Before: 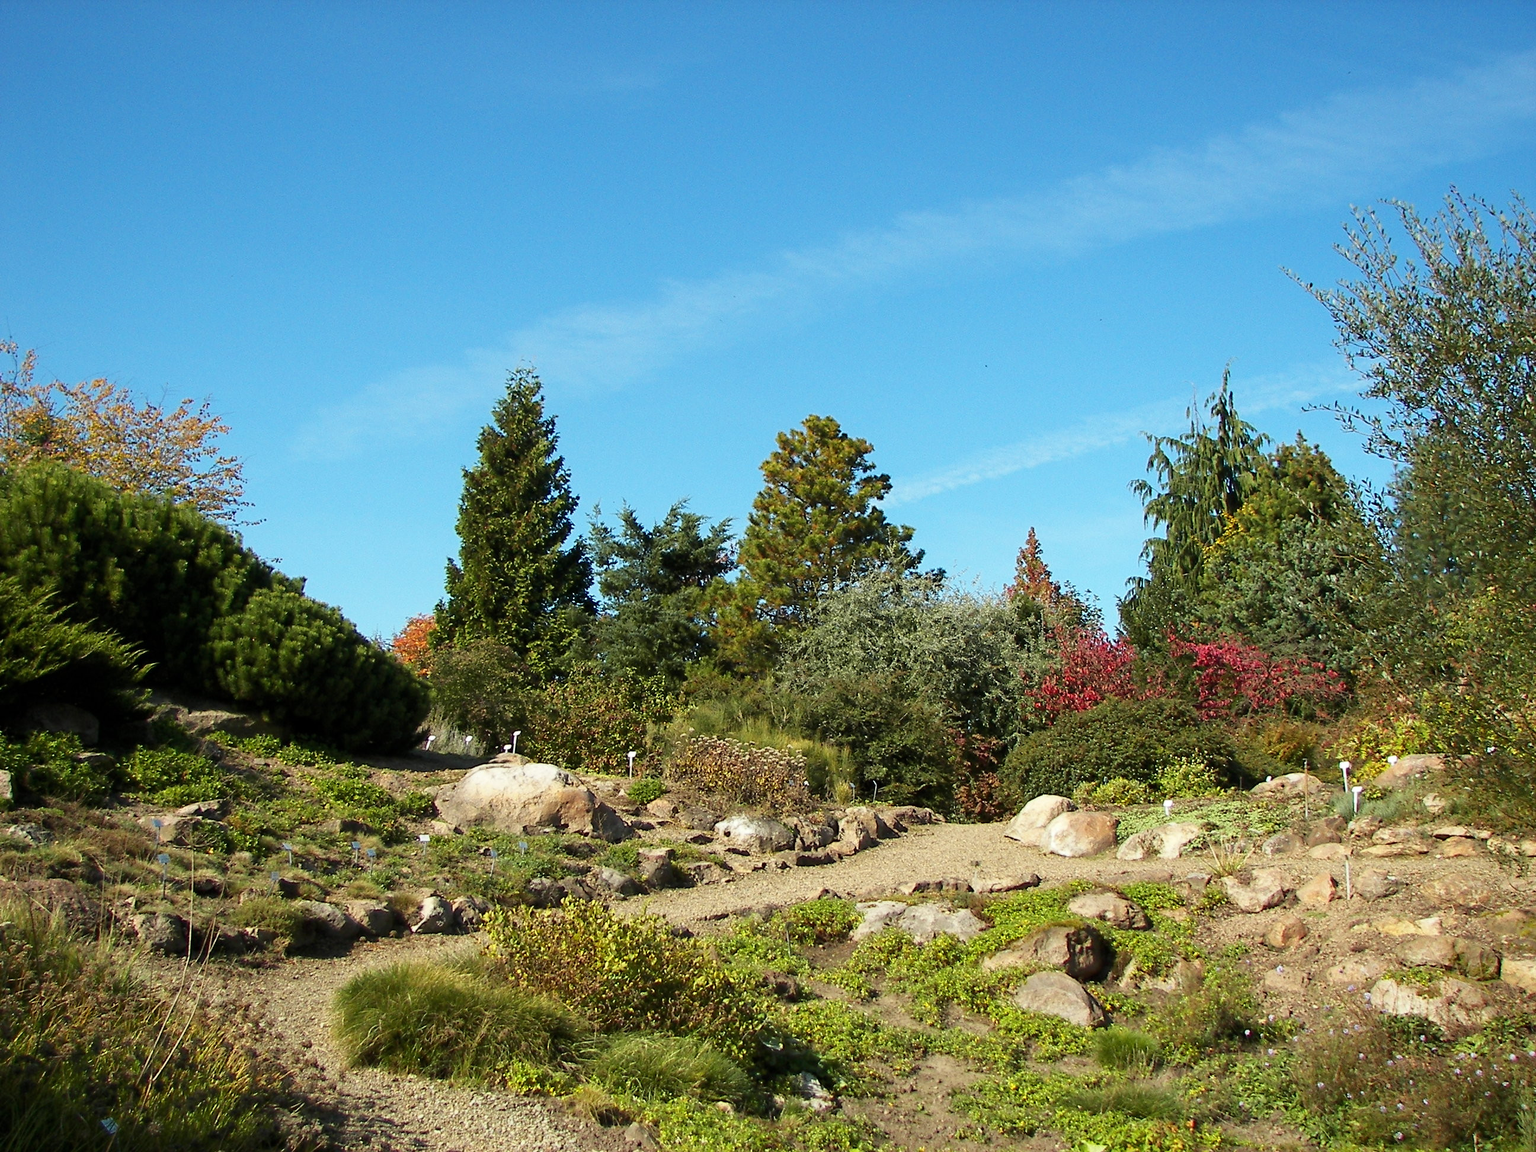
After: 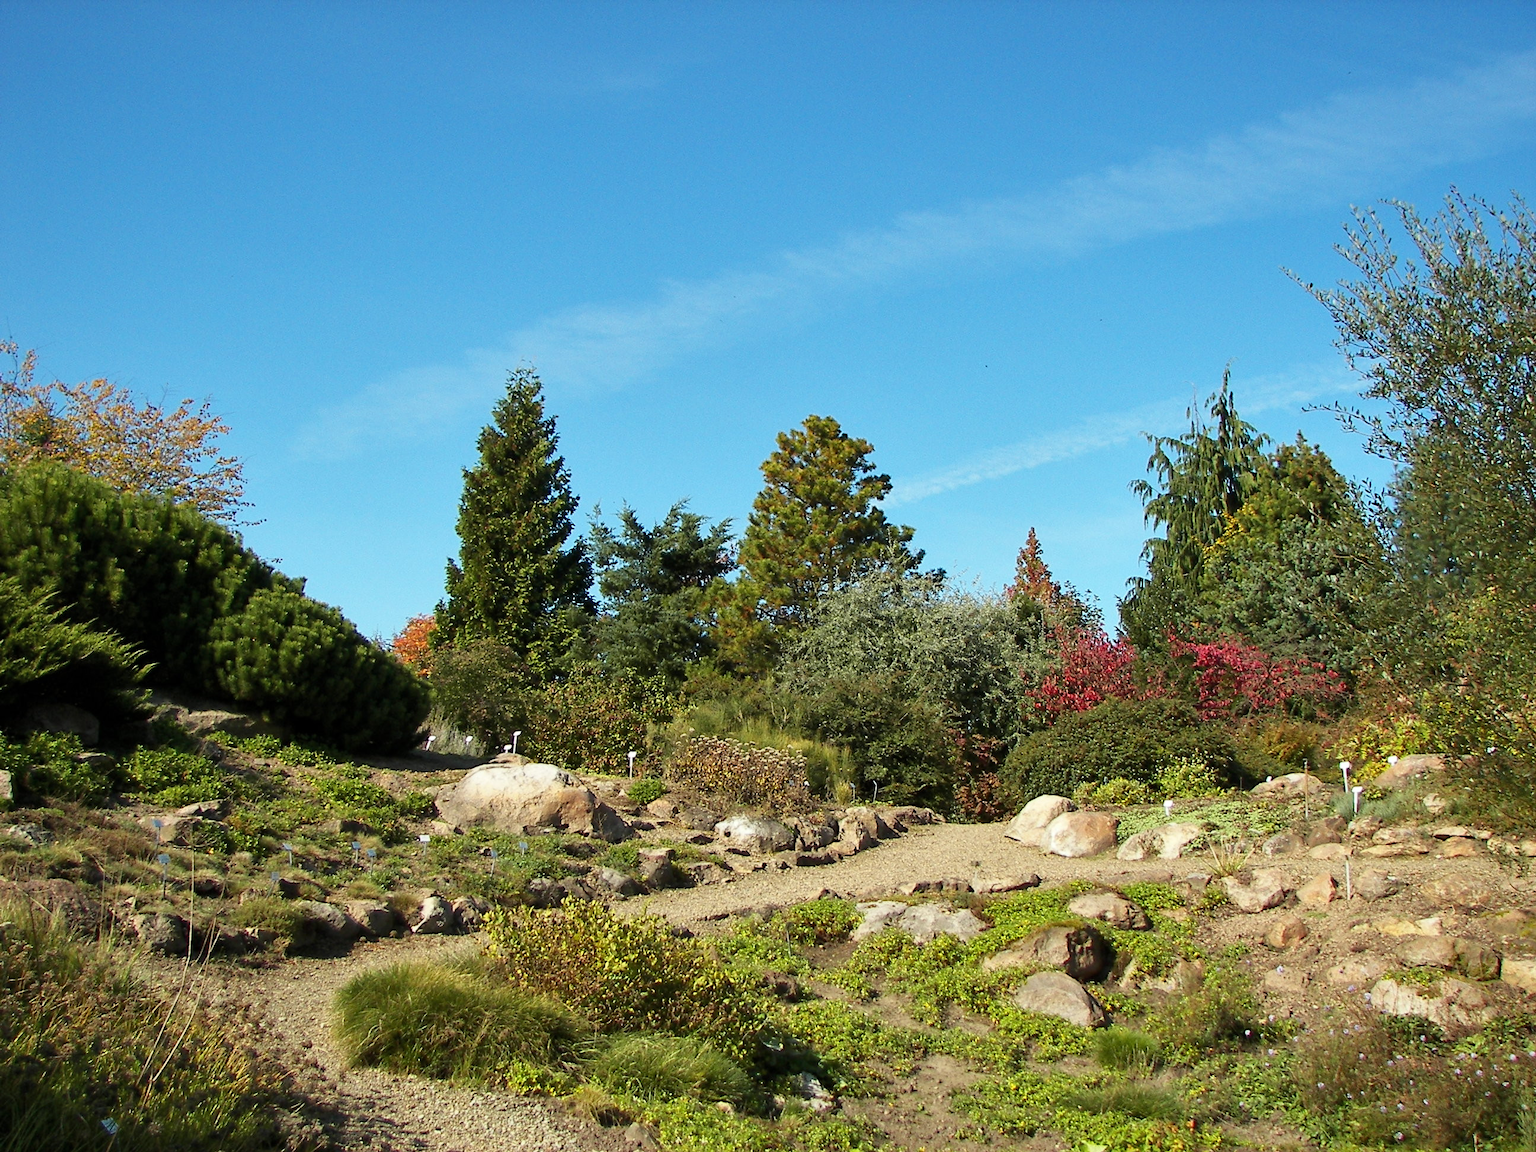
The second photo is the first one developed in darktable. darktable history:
shadows and highlights: shadows 29.77, highlights -30.36, low approximation 0.01, soften with gaussian
